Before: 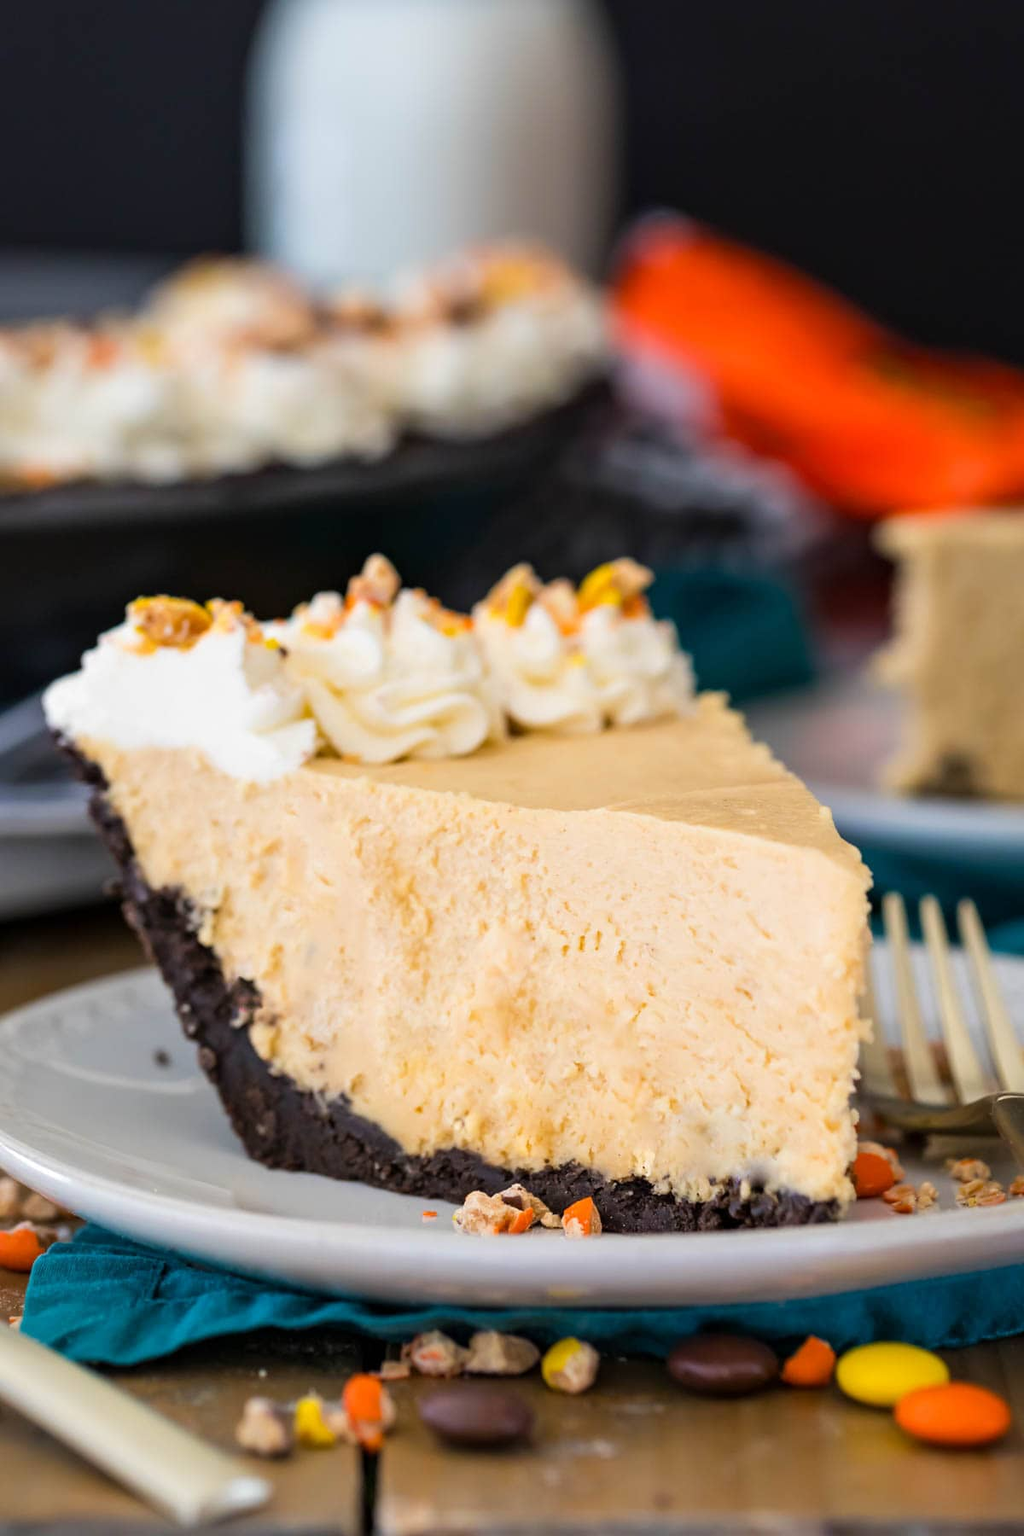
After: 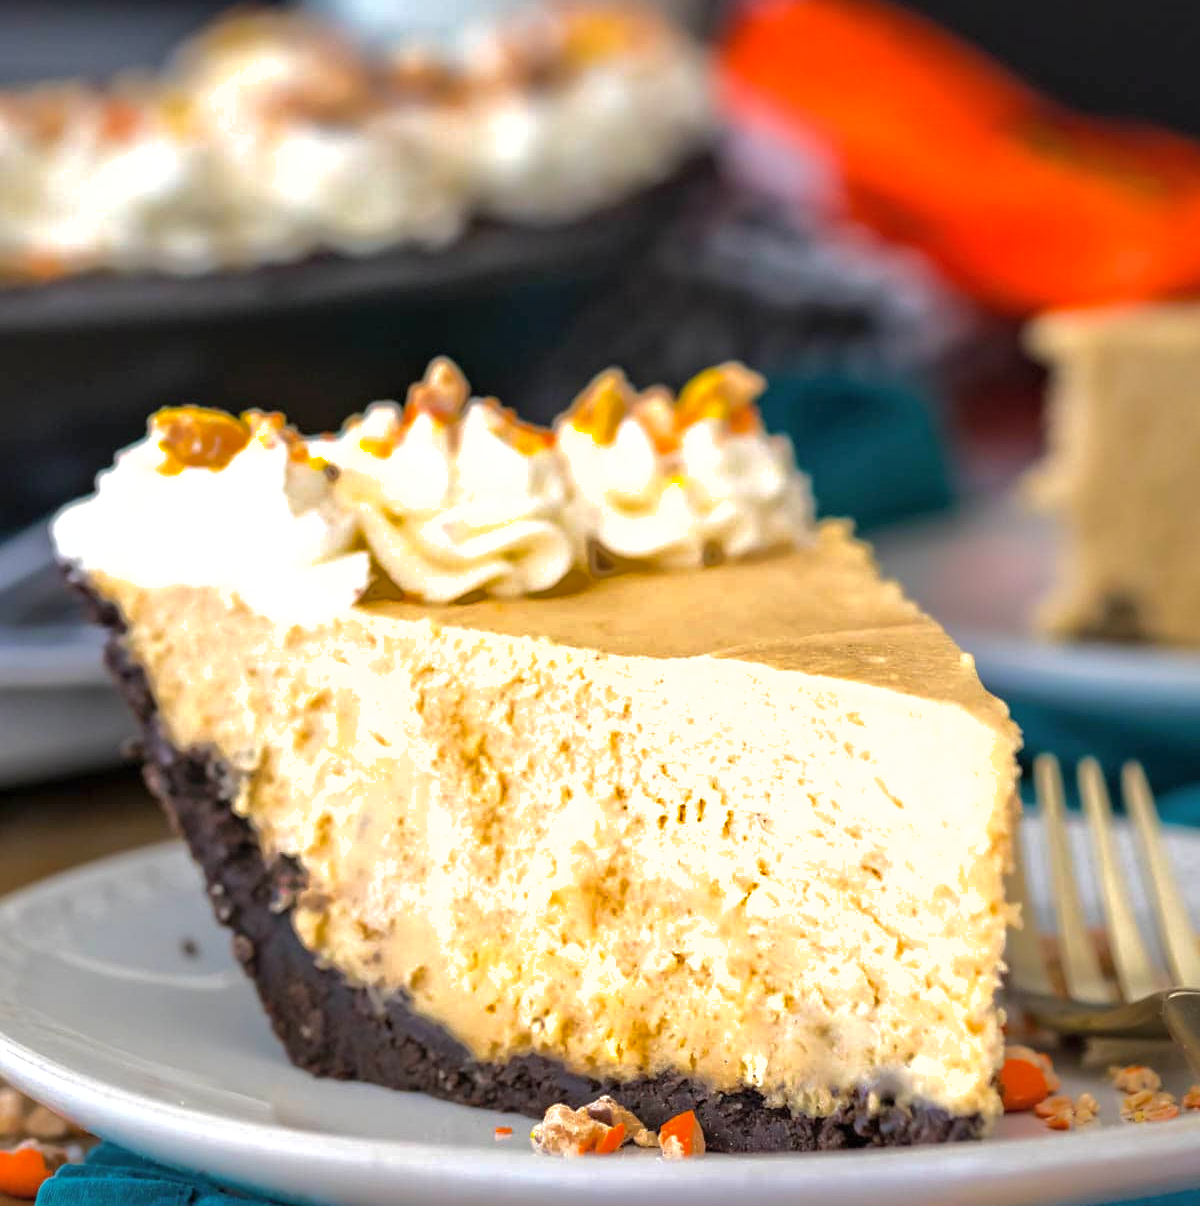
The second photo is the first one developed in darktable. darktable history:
exposure: black level correction 0, exposure 0.499 EV, compensate highlight preservation false
crop: top 16.274%, bottom 16.689%
shadows and highlights: shadows 40.26, highlights -59.71
